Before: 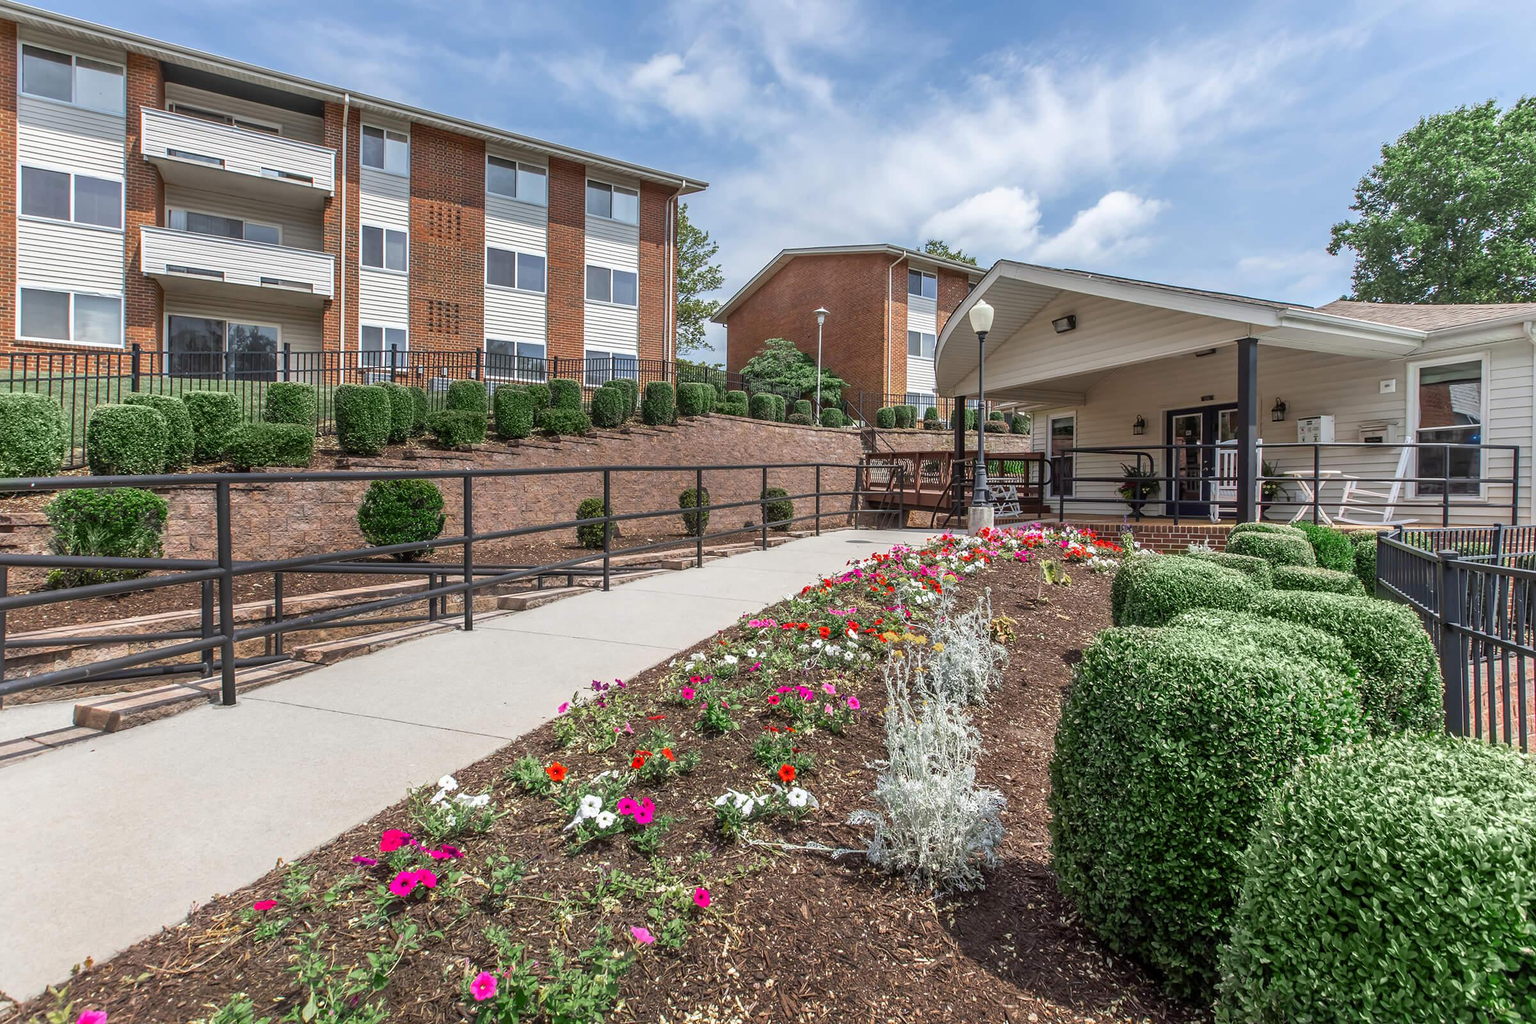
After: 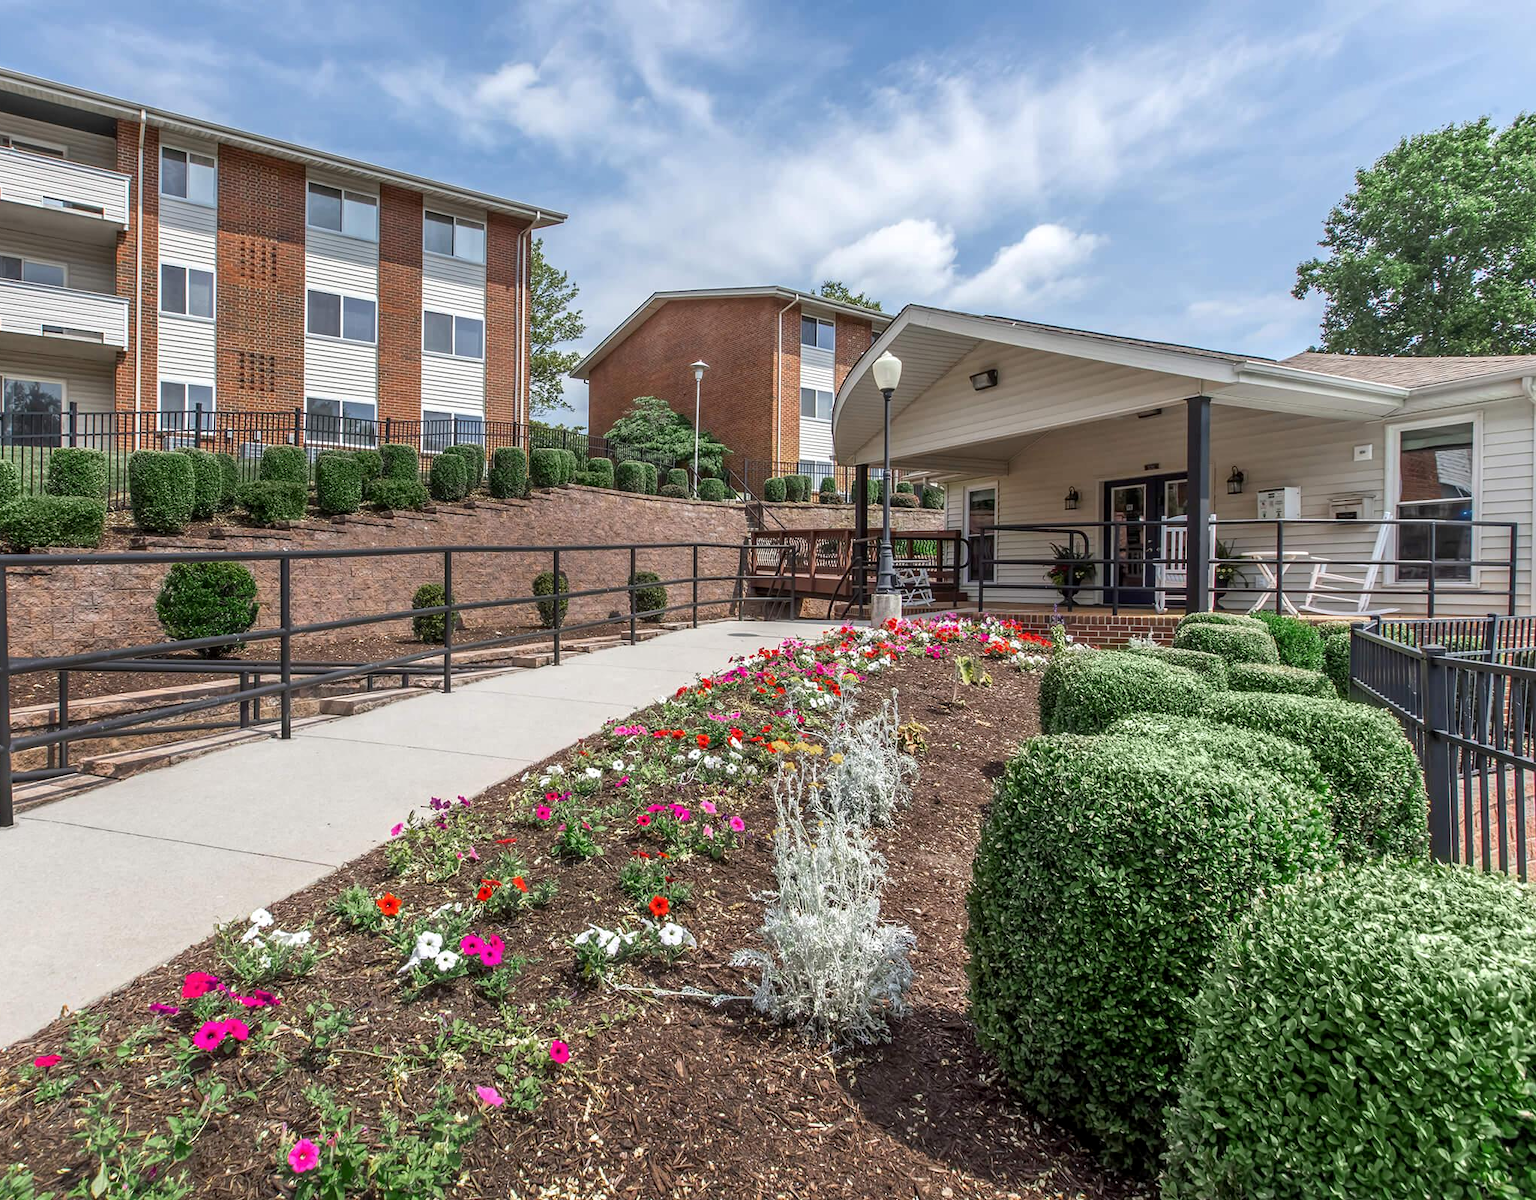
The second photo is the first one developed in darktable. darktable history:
local contrast: highlights 103%, shadows 99%, detail 119%, midtone range 0.2
crop and rotate: left 14.638%
